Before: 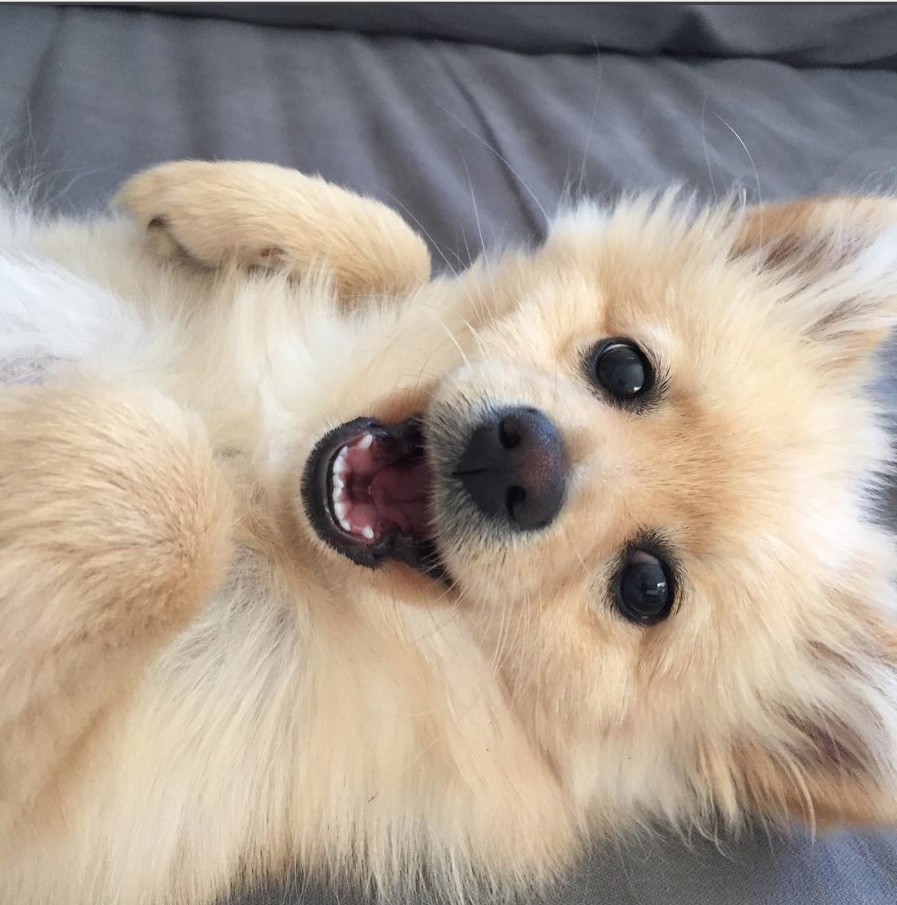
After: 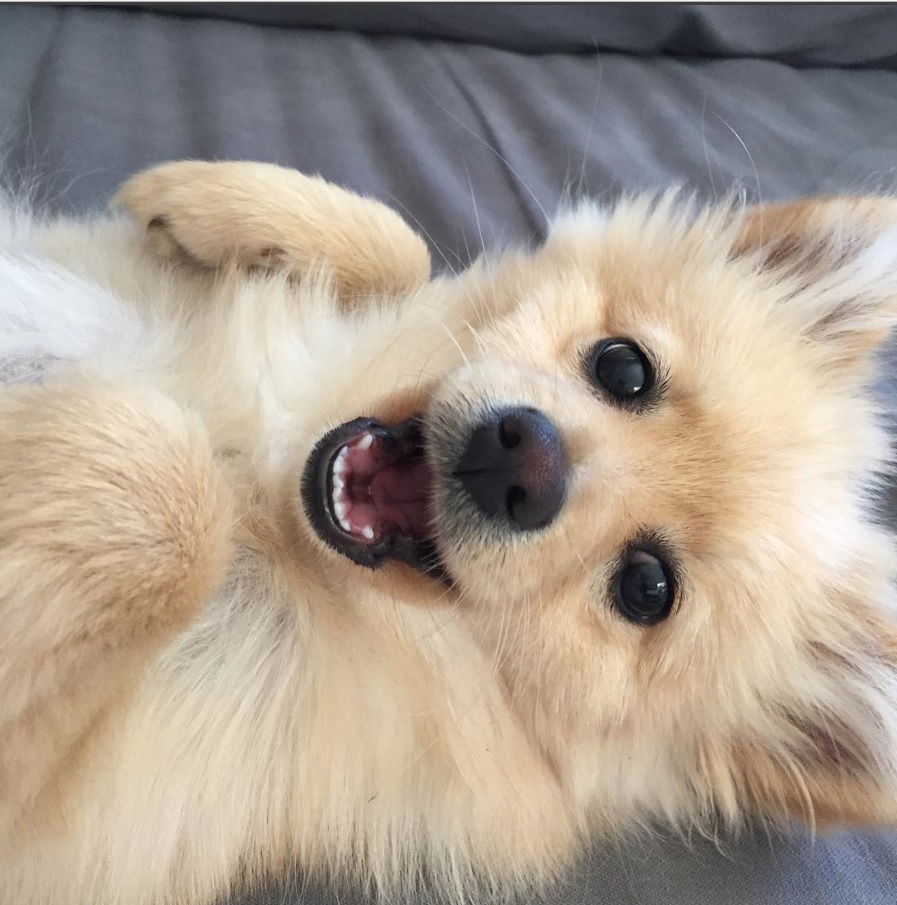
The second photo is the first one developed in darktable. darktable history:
shadows and highlights: shadows 36.73, highlights -27.78, soften with gaussian
